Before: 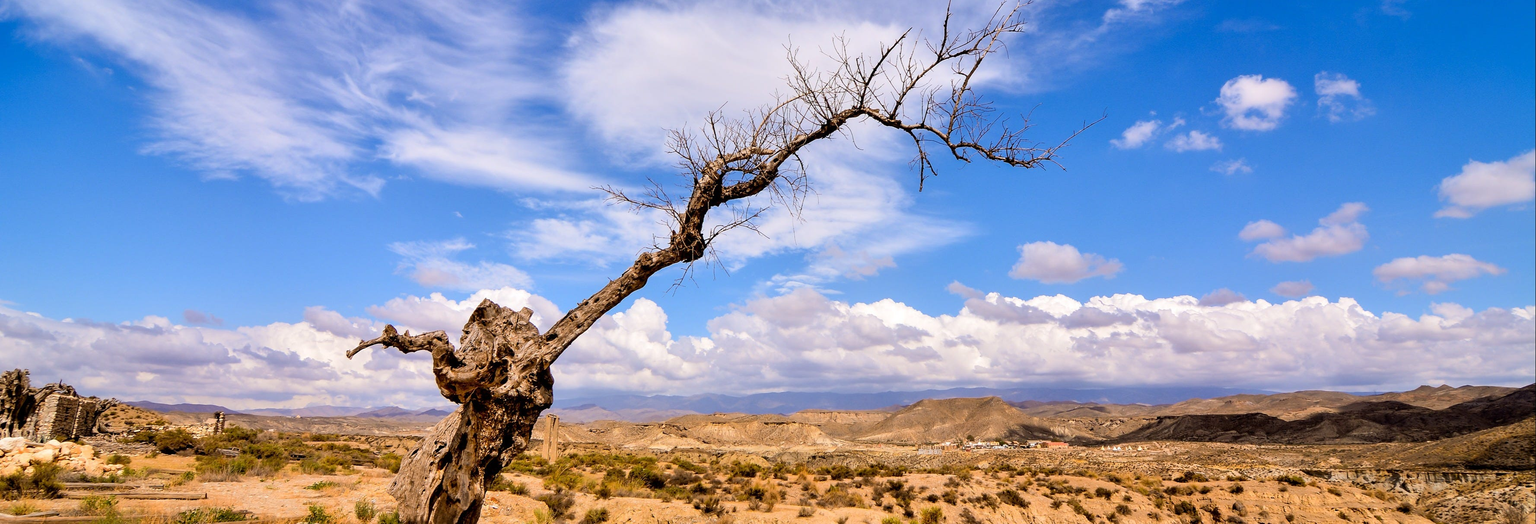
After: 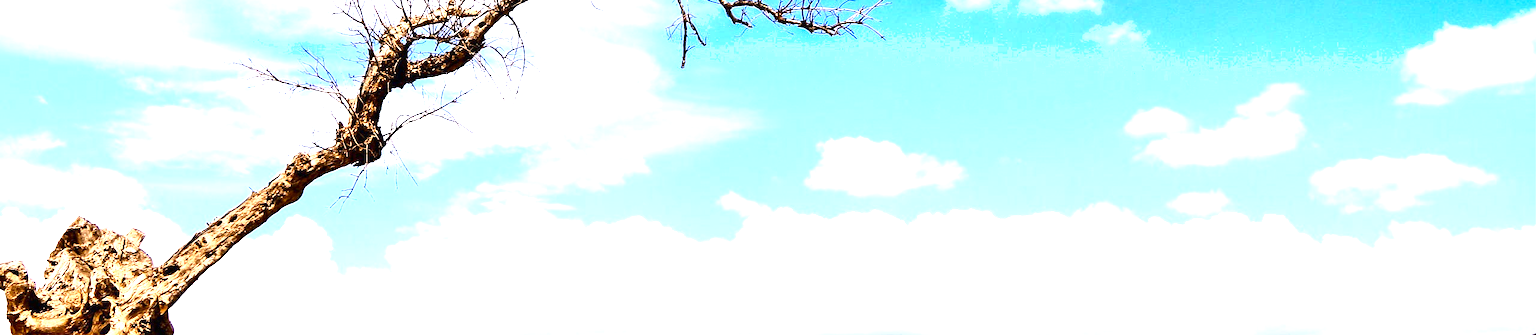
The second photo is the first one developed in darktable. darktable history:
exposure: black level correction 0, exposure 1.931 EV, compensate highlight preservation false
crop and rotate: left 27.932%, top 27.294%, bottom 26.423%
shadows and highlights: radius 126.6, shadows 30.35, highlights -31.08, low approximation 0.01, soften with gaussian
